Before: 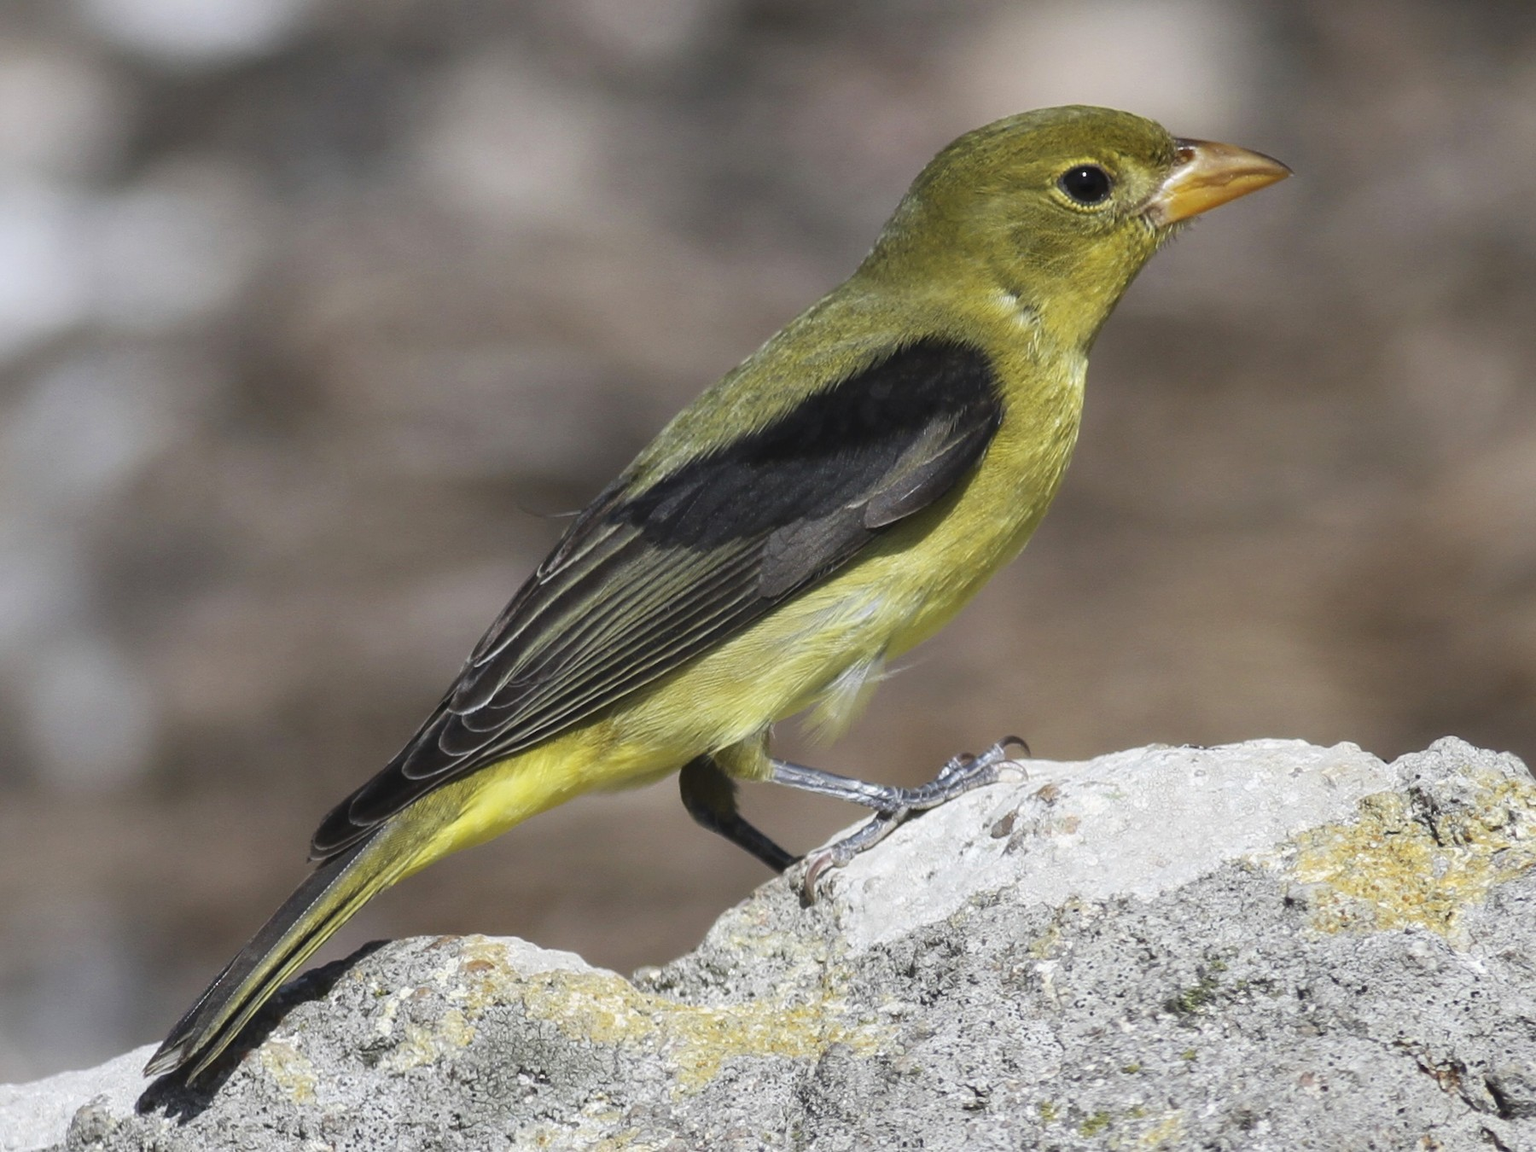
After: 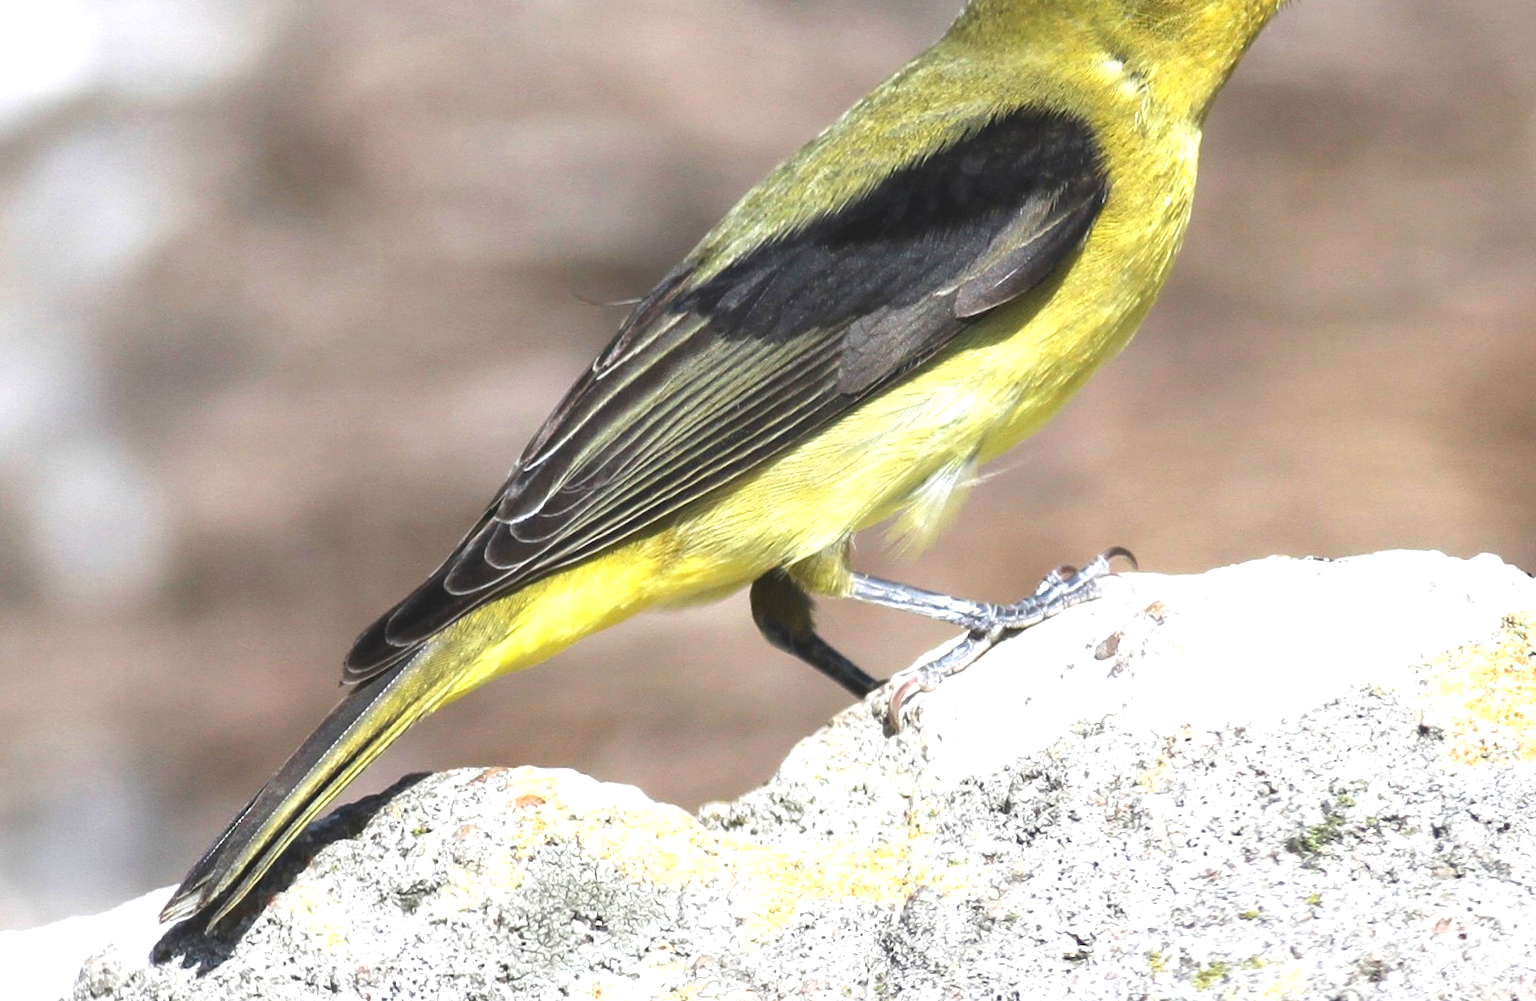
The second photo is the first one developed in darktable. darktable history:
crop: top 20.916%, right 9.437%, bottom 0.316%
exposure: black level correction -0.002, exposure 1.115 EV, compensate highlight preservation false
